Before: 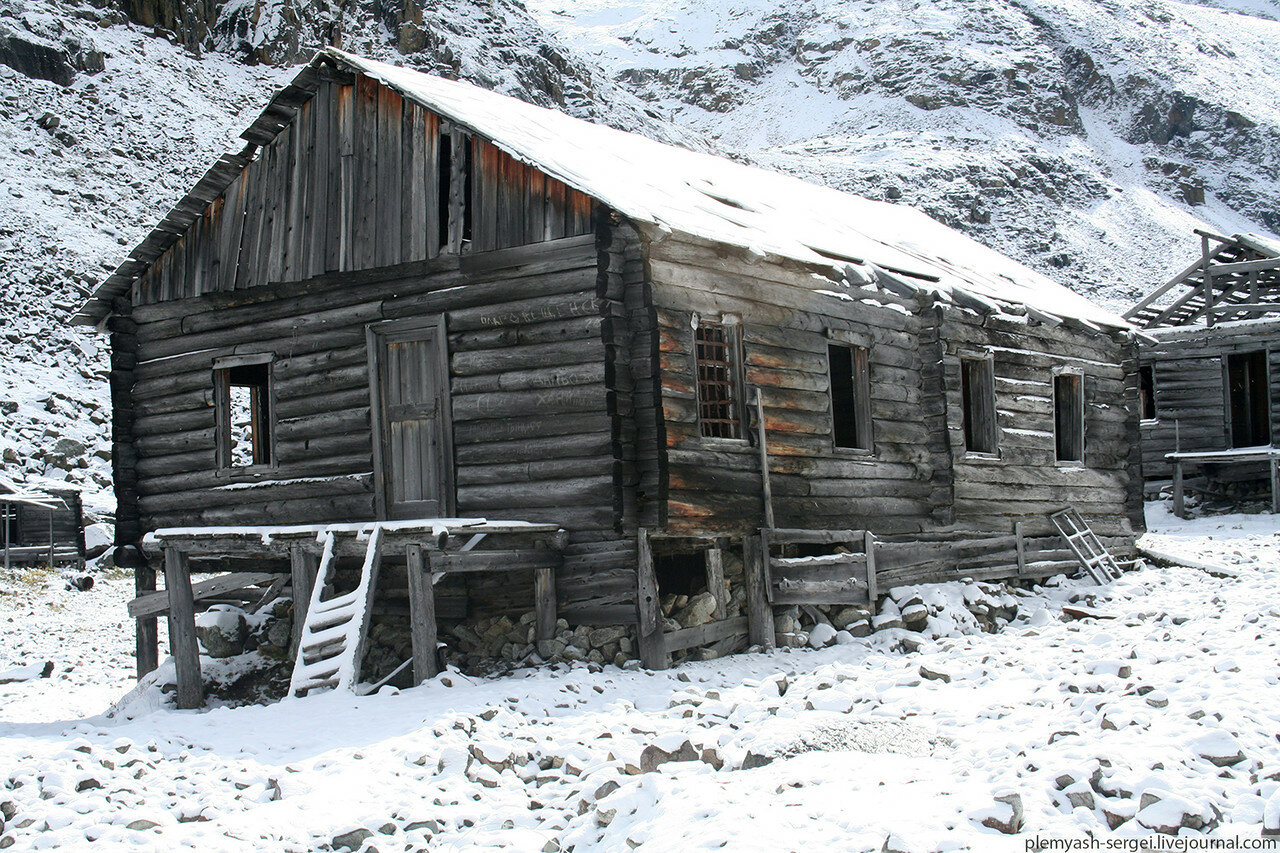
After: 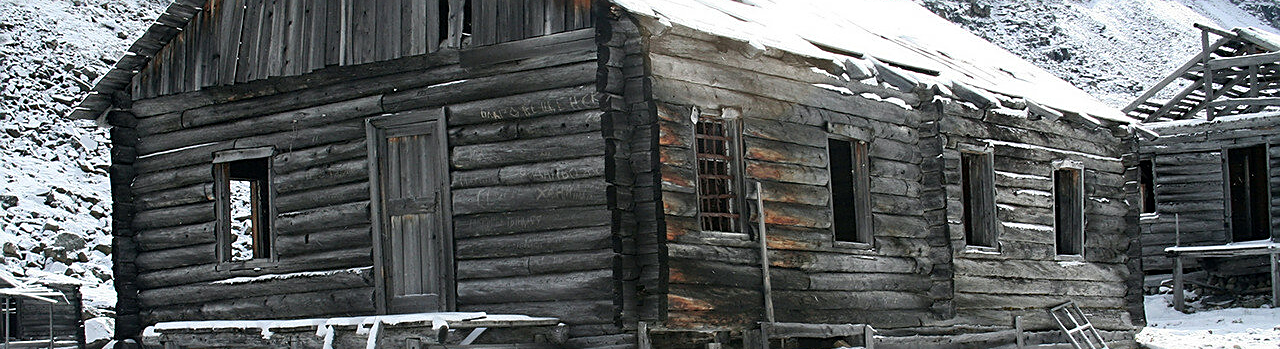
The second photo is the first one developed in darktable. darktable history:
sharpen: on, module defaults
crop and rotate: top 24.349%, bottom 34.684%
